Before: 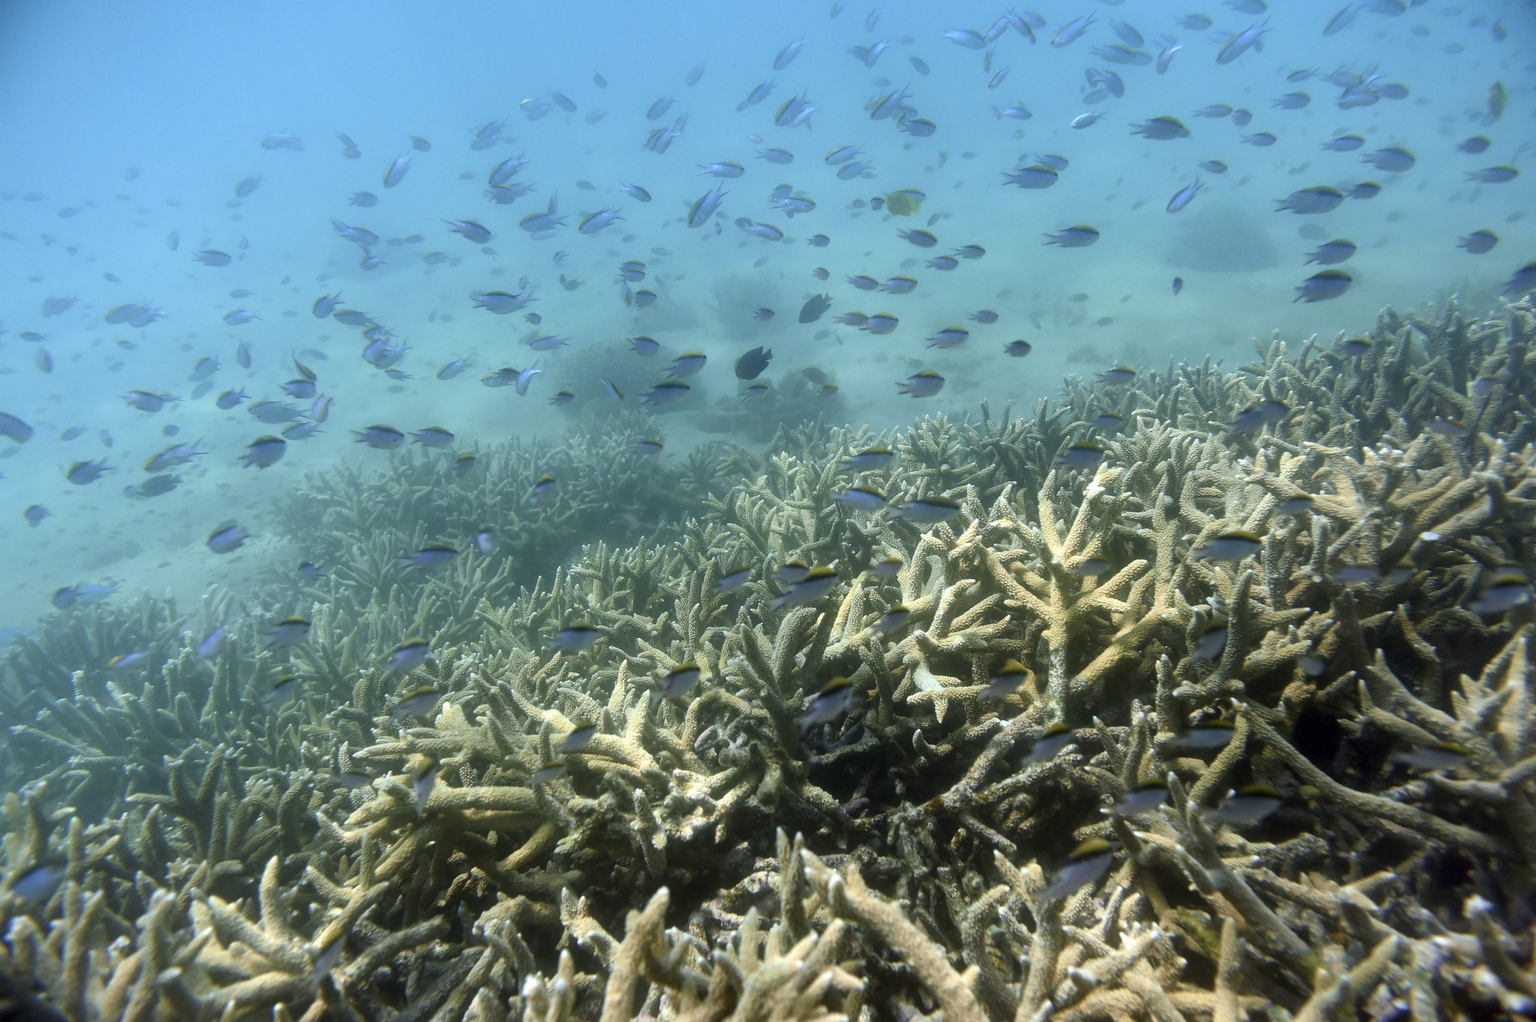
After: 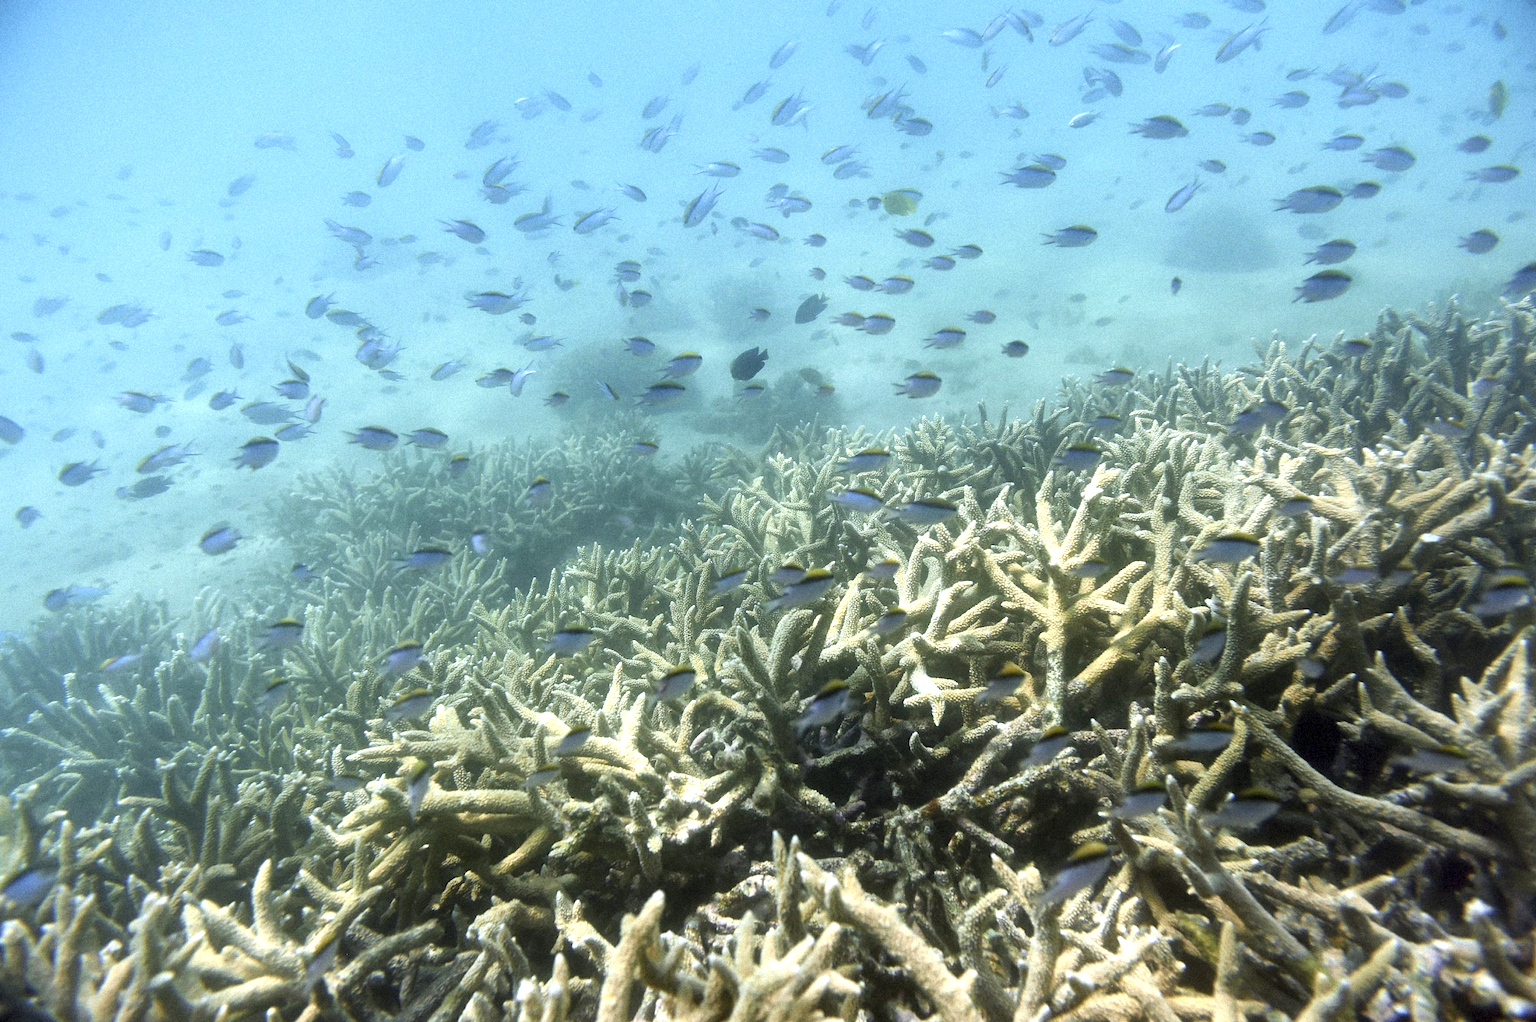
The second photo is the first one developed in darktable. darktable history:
grain: mid-tones bias 0%
shadows and highlights: radius 44.78, white point adjustment 6.64, compress 79.65%, highlights color adjustment 78.42%, soften with gaussian
base curve: curves: ch0 [(0, 0) (0.688, 0.865) (1, 1)], preserve colors none
crop and rotate: left 0.614%, top 0.179%, bottom 0.309%
